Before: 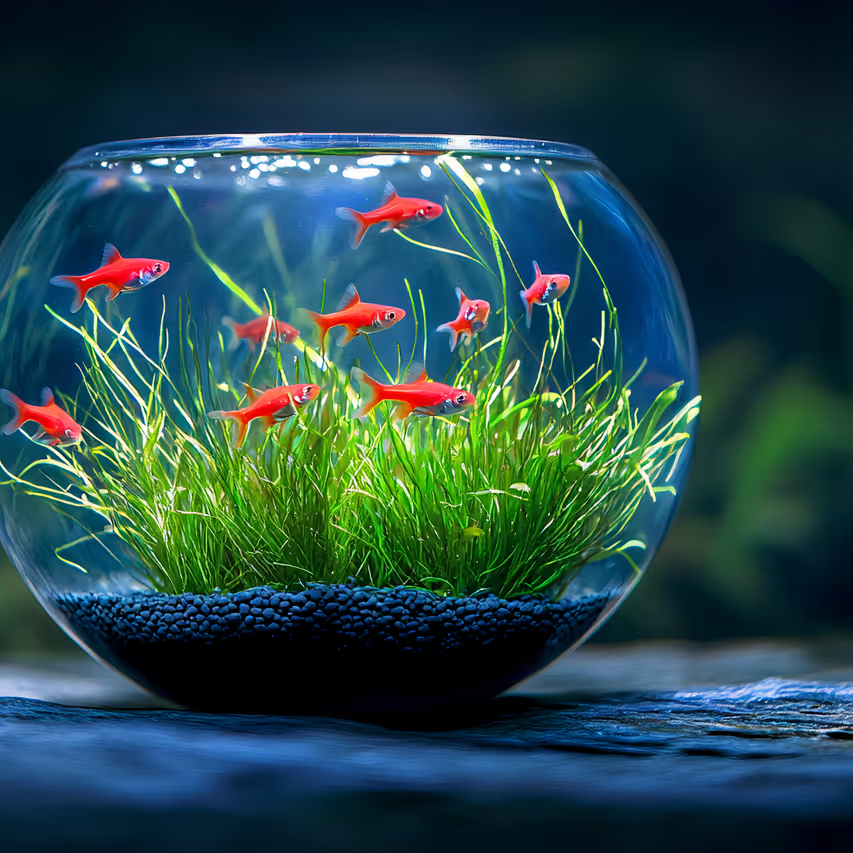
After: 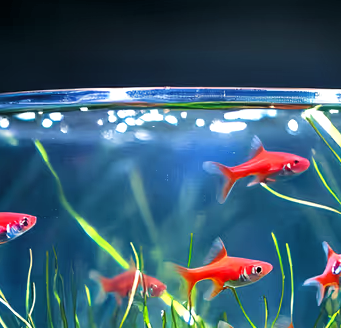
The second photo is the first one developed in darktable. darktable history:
levels: levels [0.062, 0.494, 0.925]
crop: left 15.605%, top 5.446%, right 44.393%, bottom 56.082%
